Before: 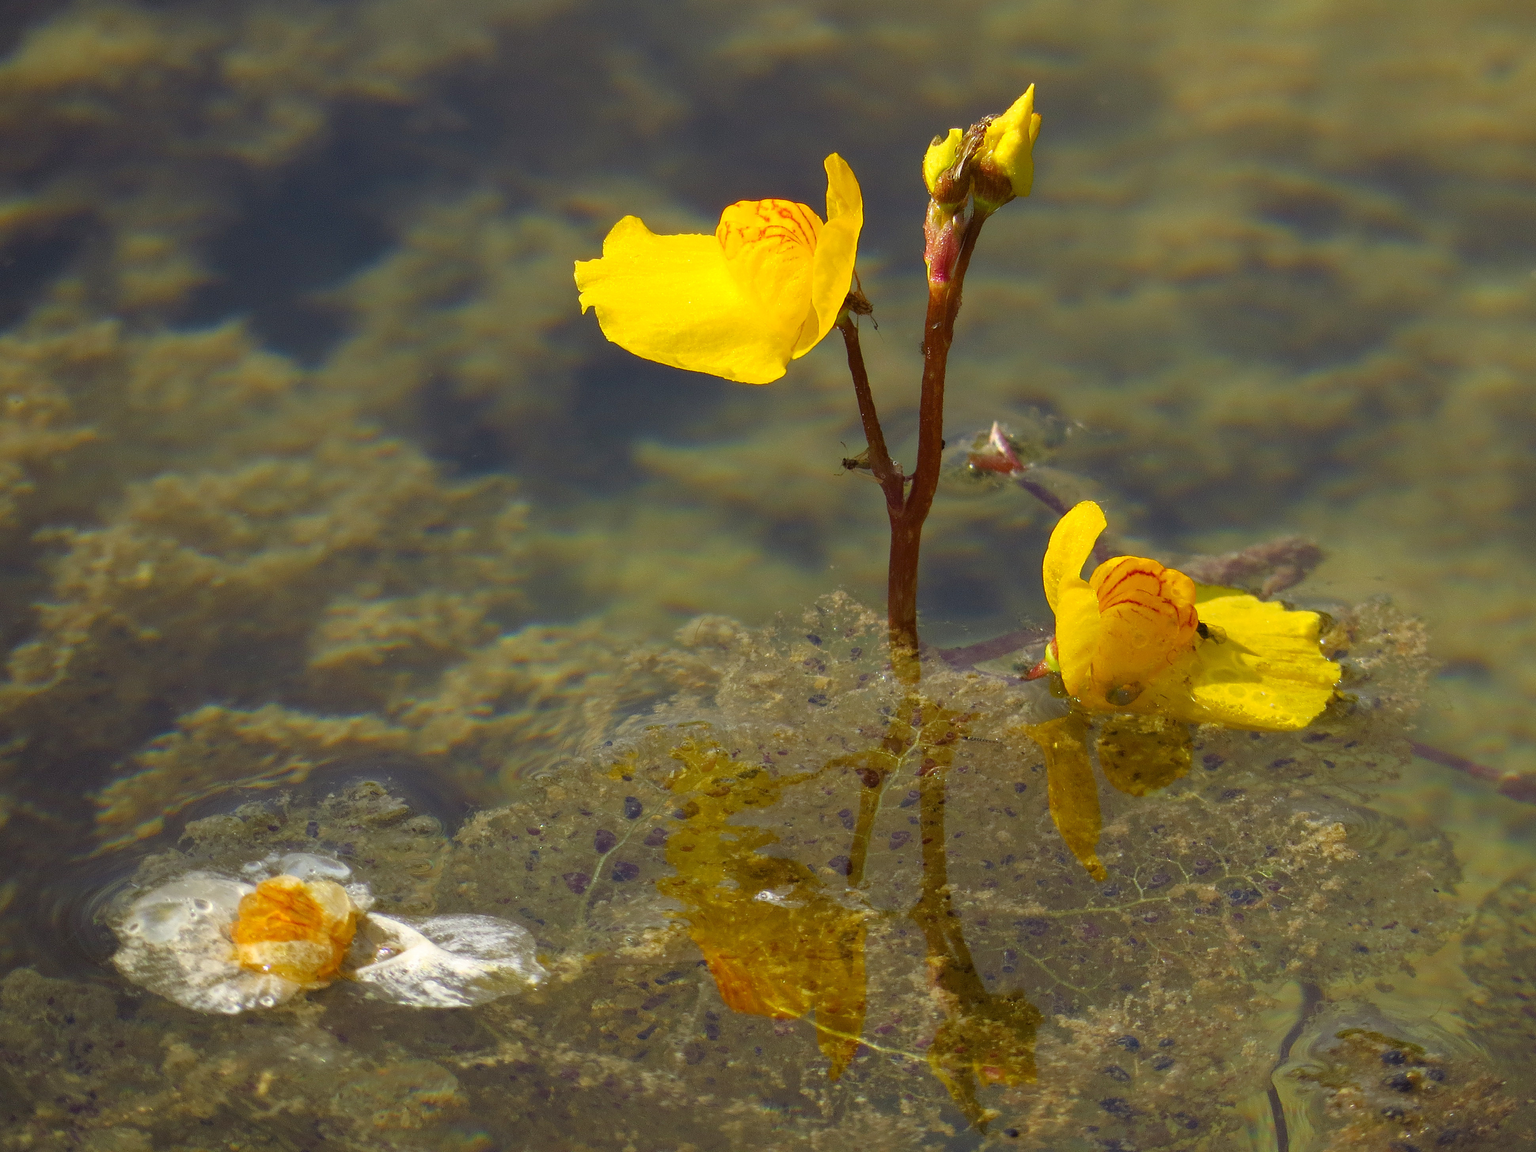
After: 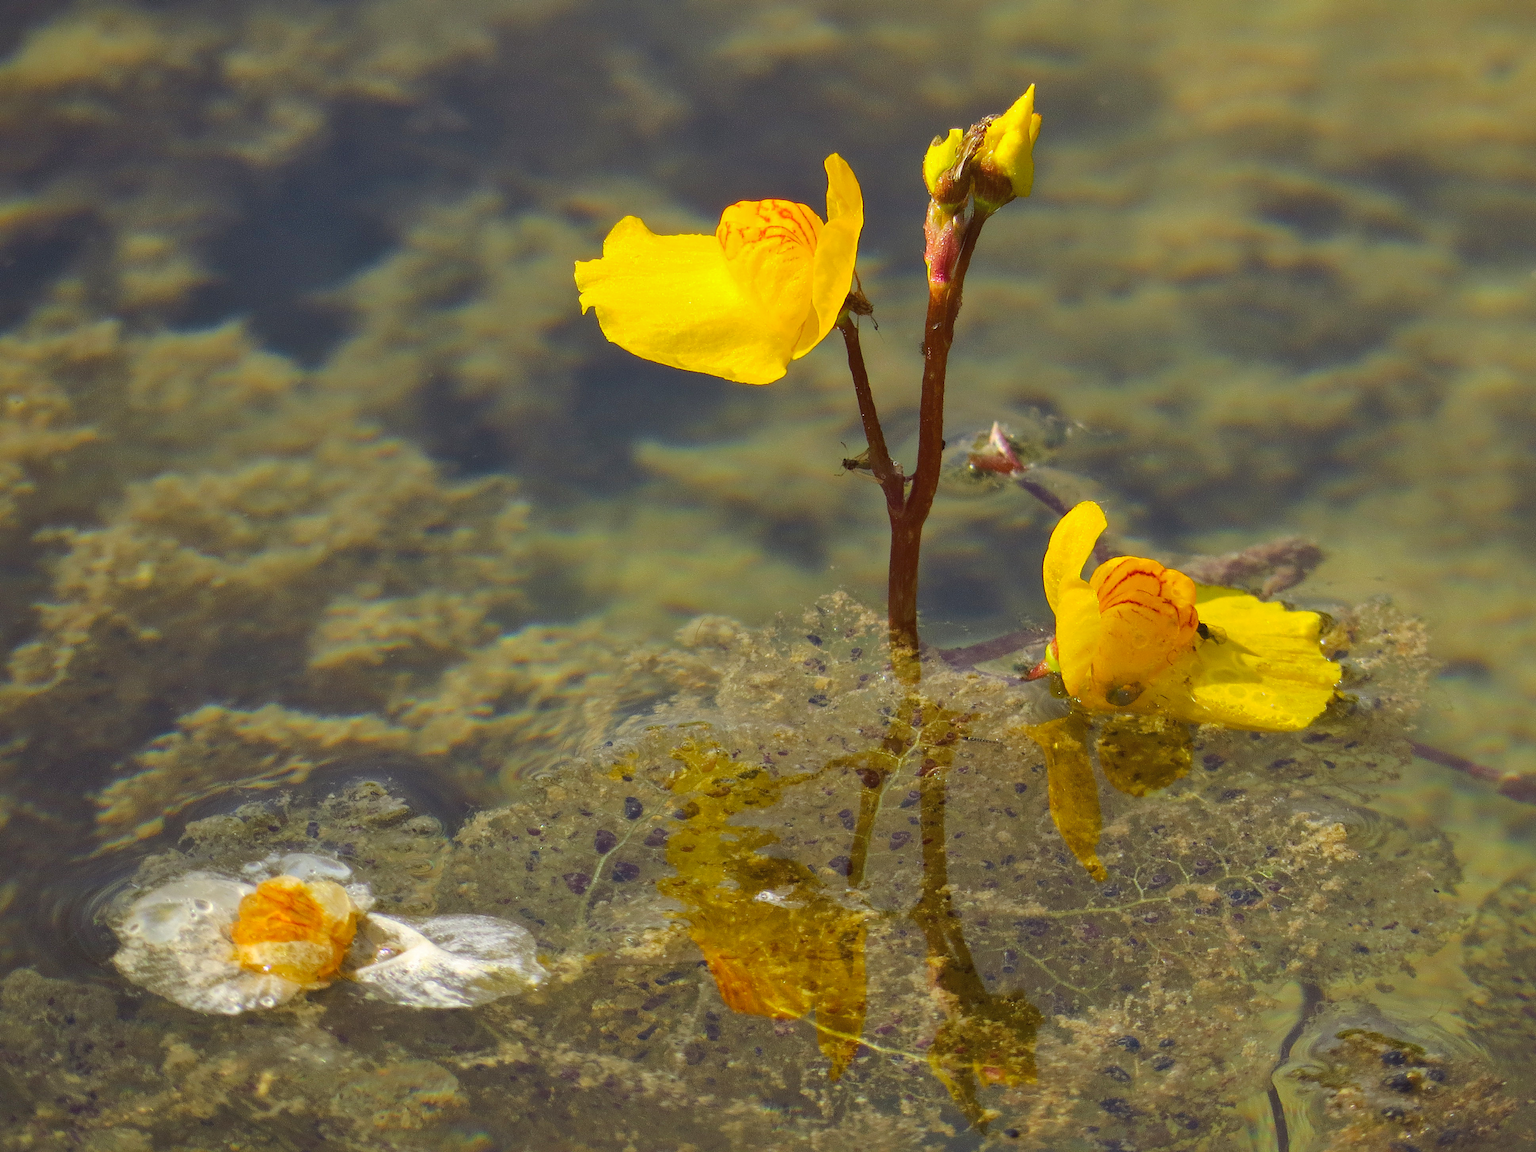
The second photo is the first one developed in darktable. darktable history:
tone curve: curves: ch0 [(0, 0.046) (0.037, 0.056) (0.176, 0.162) (0.33, 0.331) (0.432, 0.475) (0.601, 0.665) (0.843, 0.876) (1, 1)]; ch1 [(0, 0) (0.339, 0.349) (0.445, 0.42) (0.476, 0.47) (0.497, 0.492) (0.523, 0.514) (0.557, 0.558) (0.632, 0.615) (0.728, 0.746) (1, 1)]; ch2 [(0, 0) (0.327, 0.324) (0.417, 0.44) (0.46, 0.453) (0.502, 0.495) (0.526, 0.52) (0.54, 0.55) (0.606, 0.626) (0.745, 0.704) (1, 1)], color space Lab, linked channels, preserve colors none
shadows and highlights: on, module defaults
